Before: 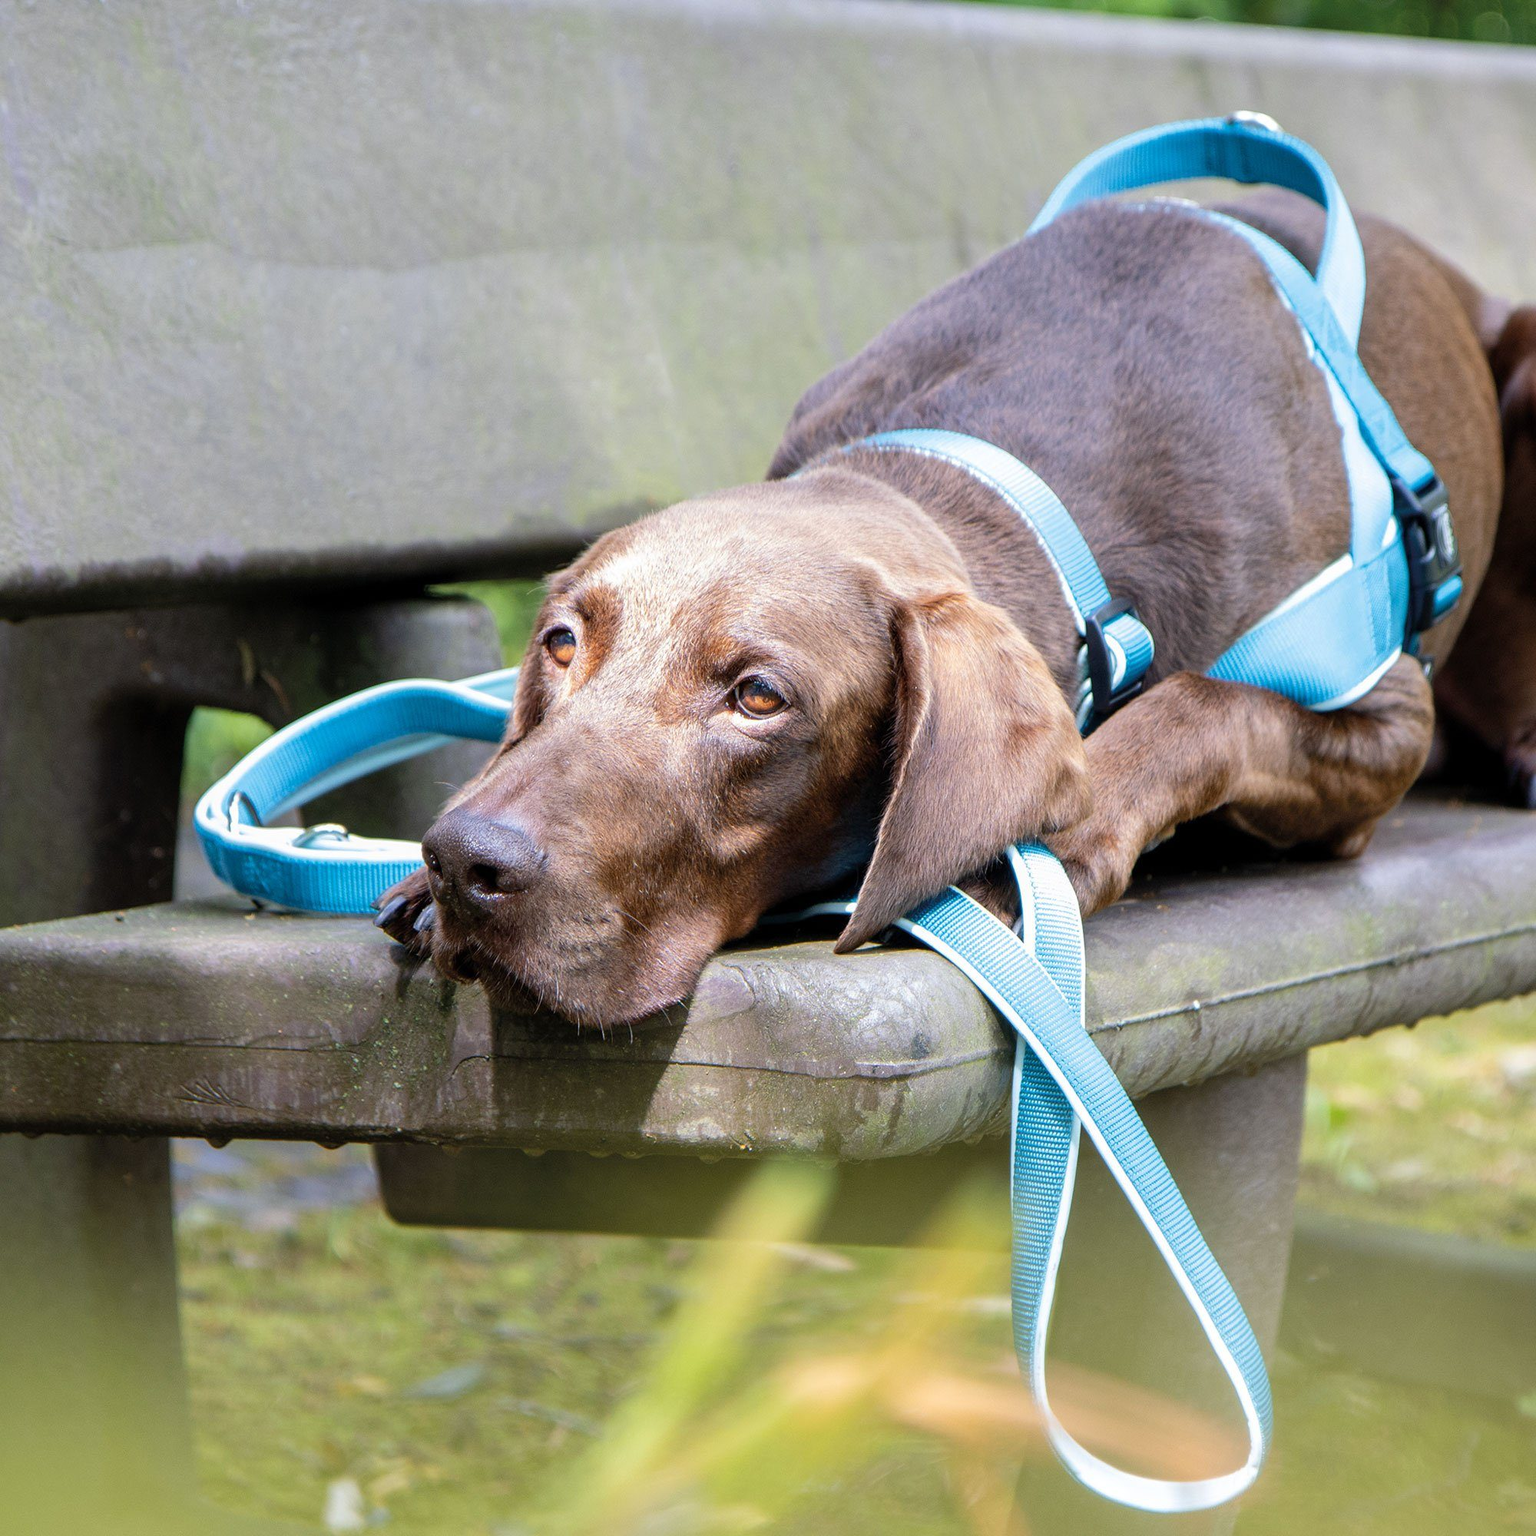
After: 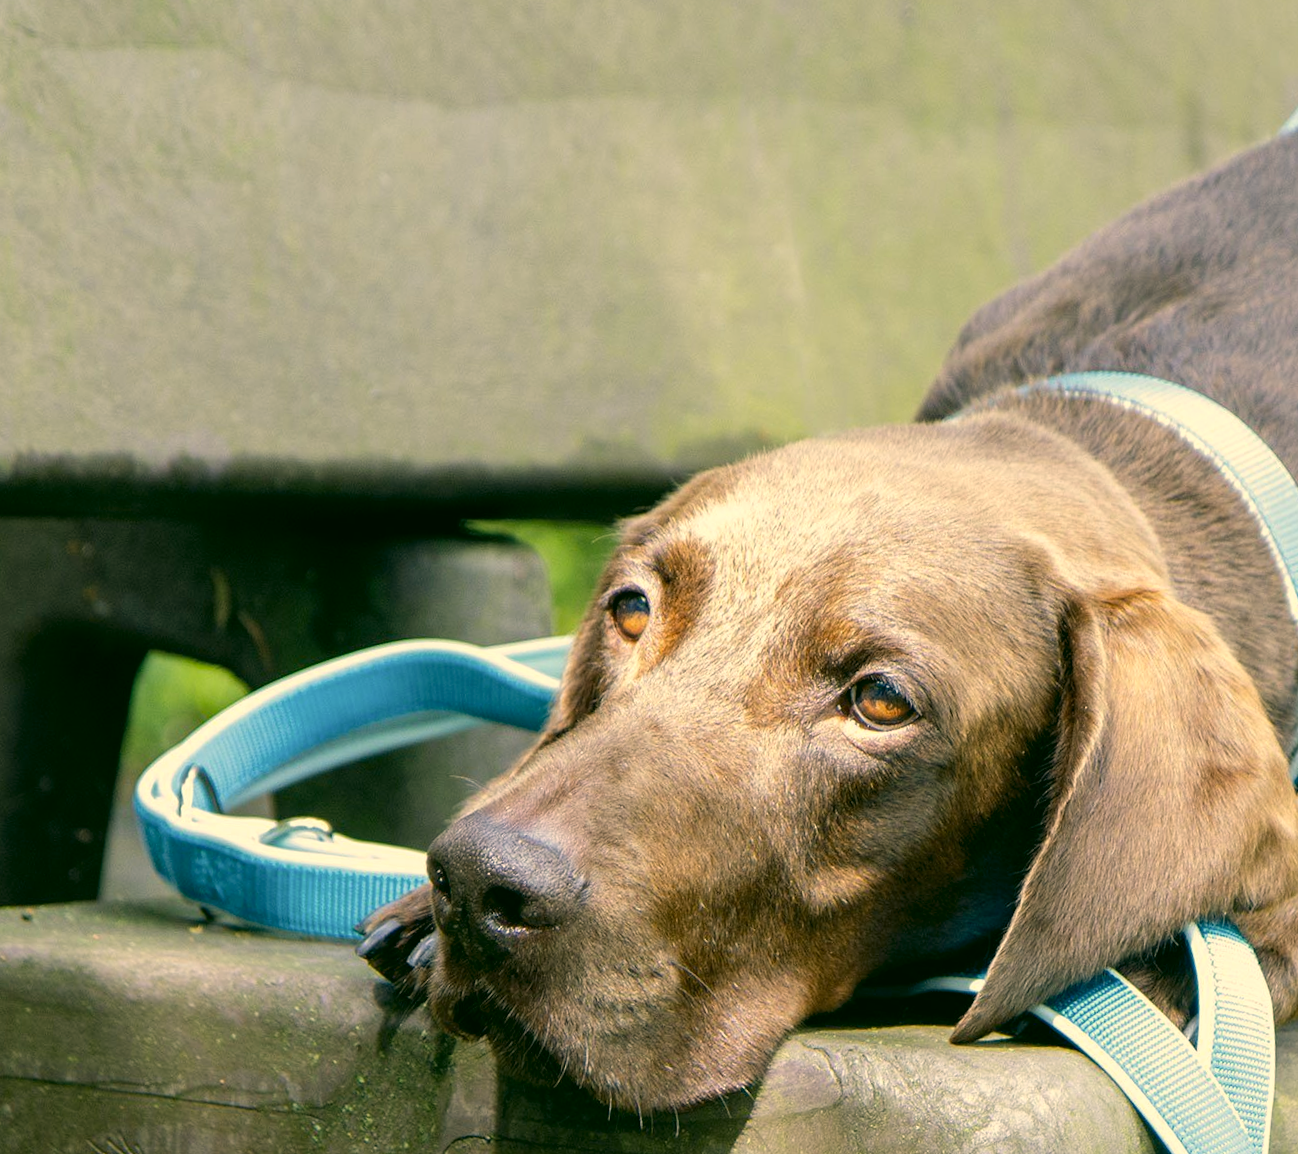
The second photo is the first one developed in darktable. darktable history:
crop and rotate: angle -4.99°, left 2.122%, top 6.945%, right 27.566%, bottom 30.519%
color correction: highlights a* 5.3, highlights b* 24.26, shadows a* -15.58, shadows b* 4.02
